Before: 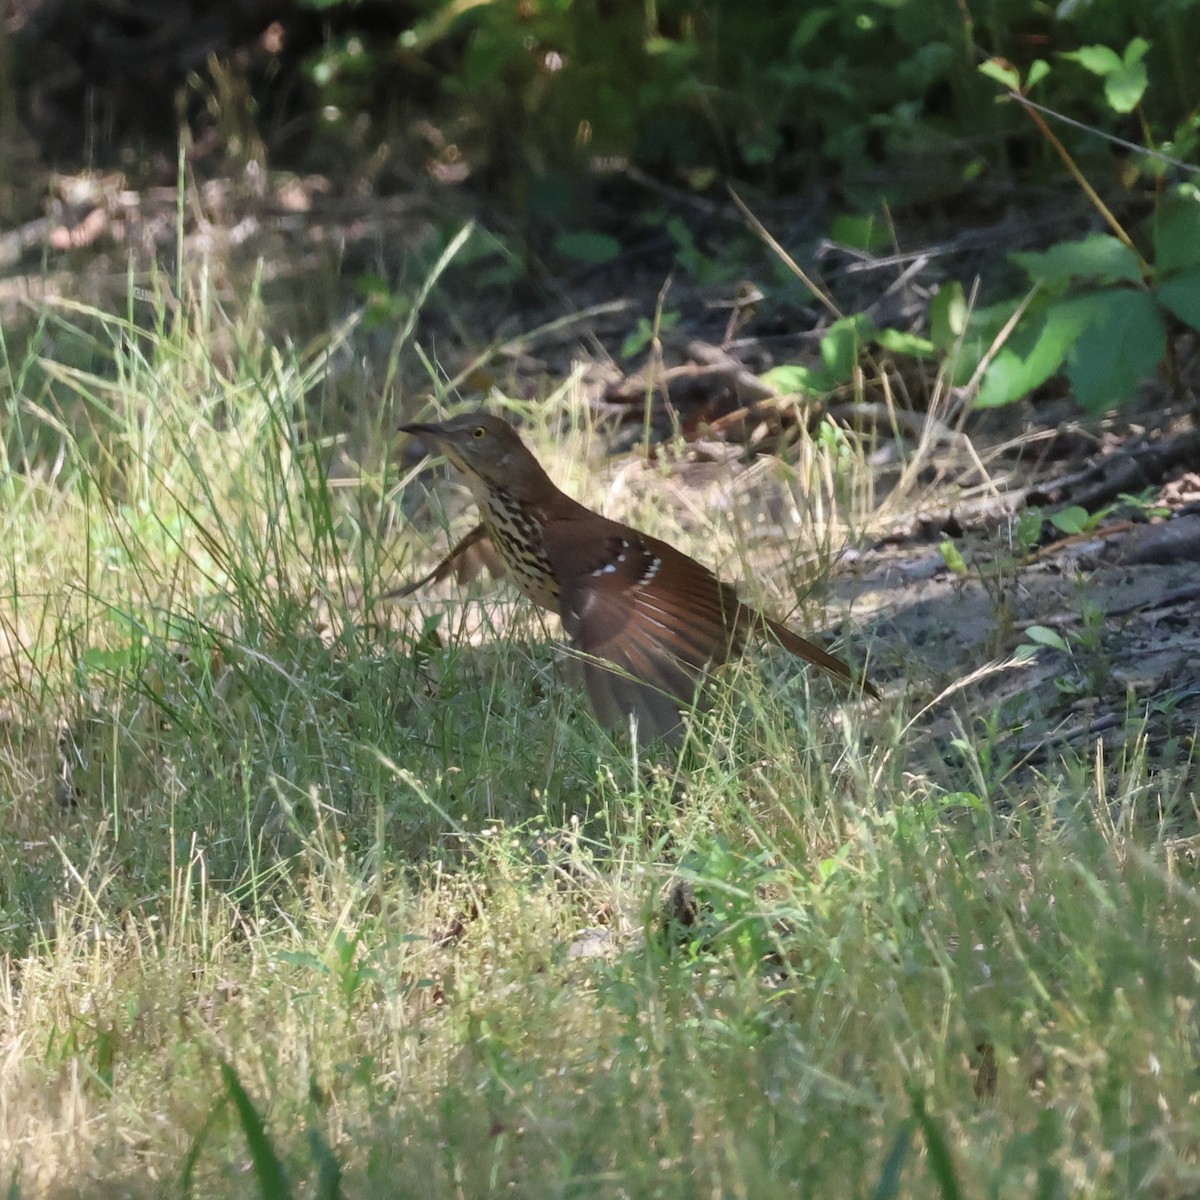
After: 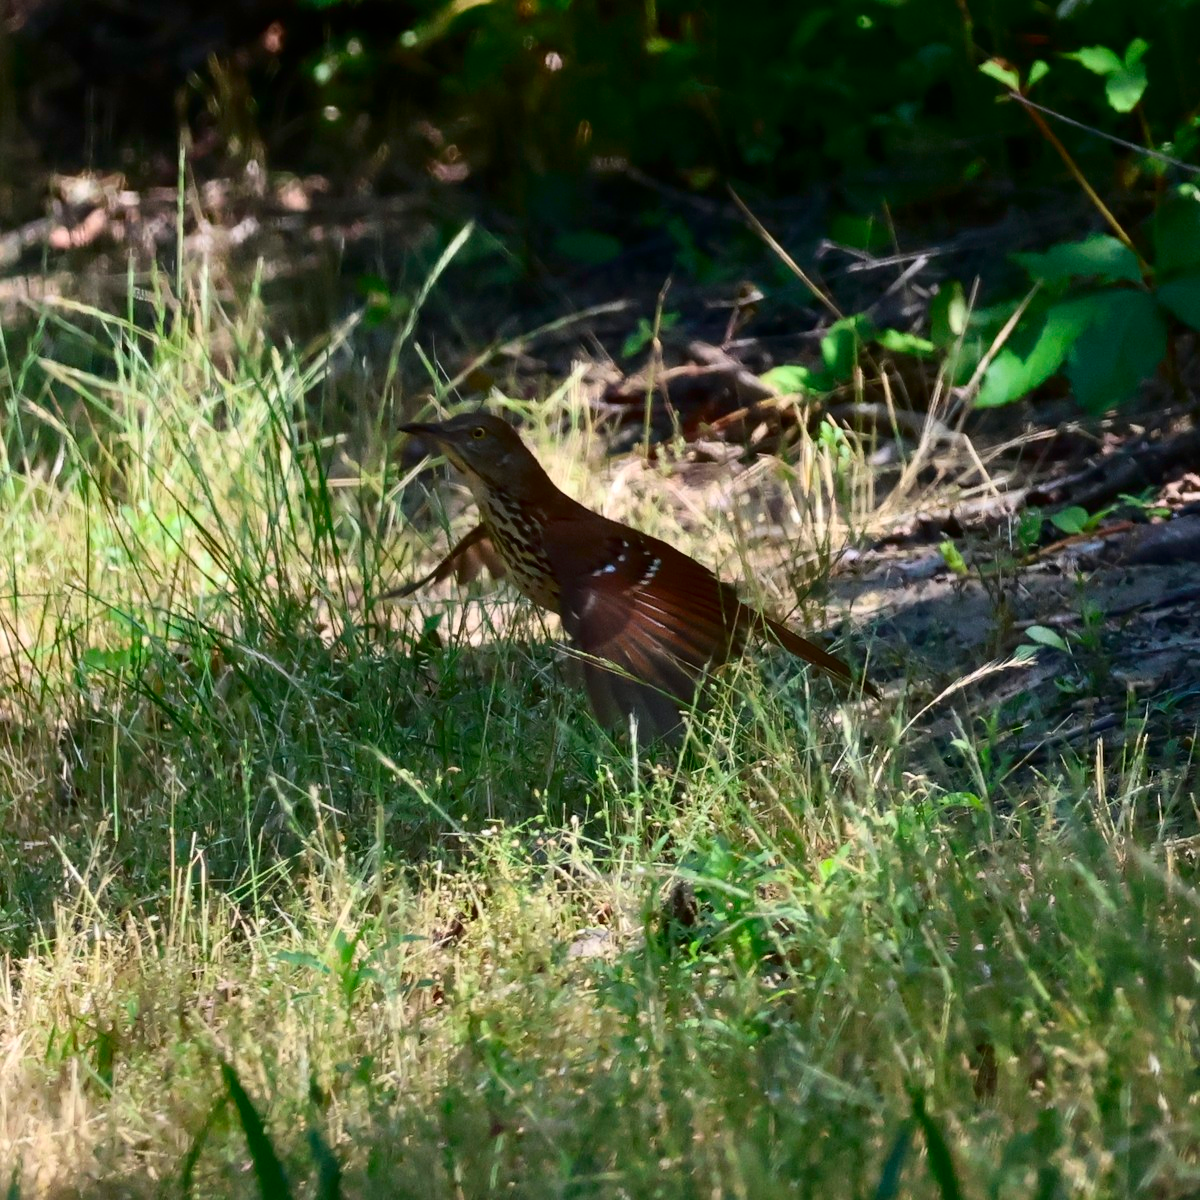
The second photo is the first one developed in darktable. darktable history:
contrast brightness saturation: contrast 0.215, brightness -0.187, saturation 0.241
